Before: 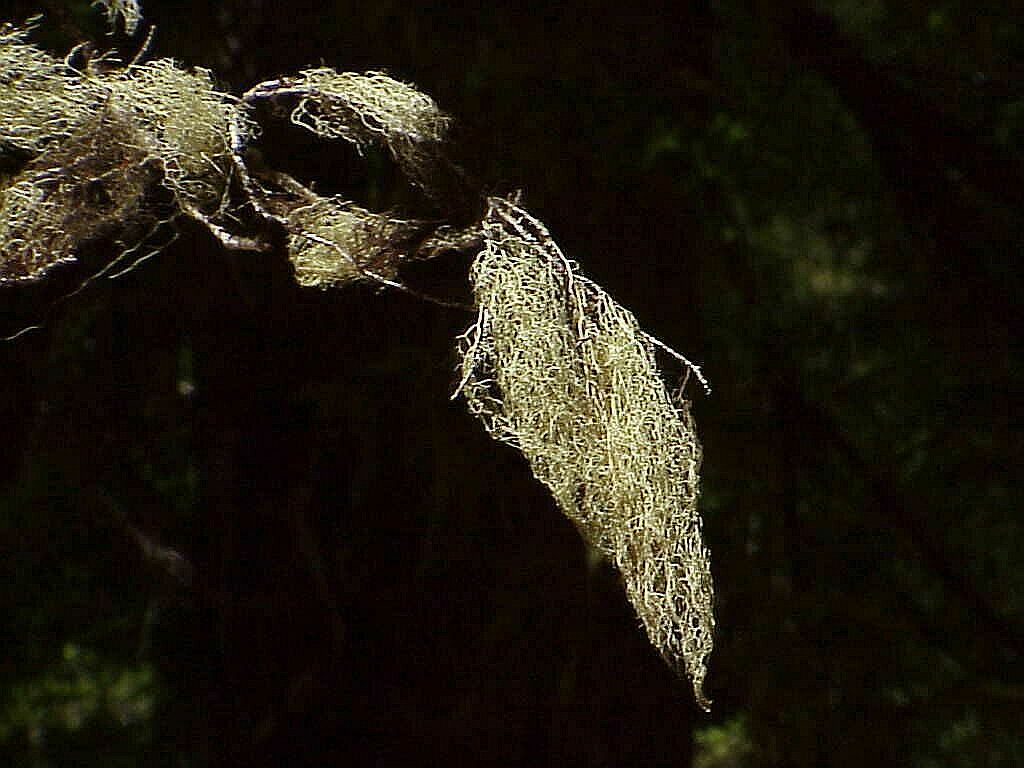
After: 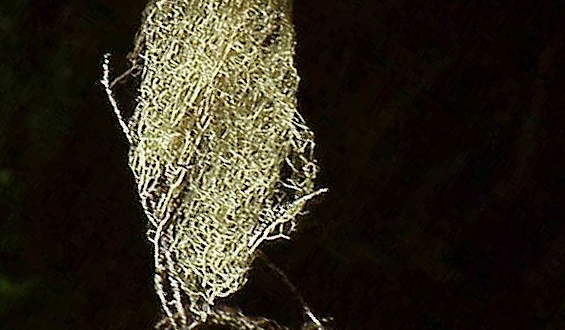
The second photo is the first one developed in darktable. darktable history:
crop and rotate: angle 147.06°, left 9.115%, top 15.687%, right 4.513%, bottom 17.076%
